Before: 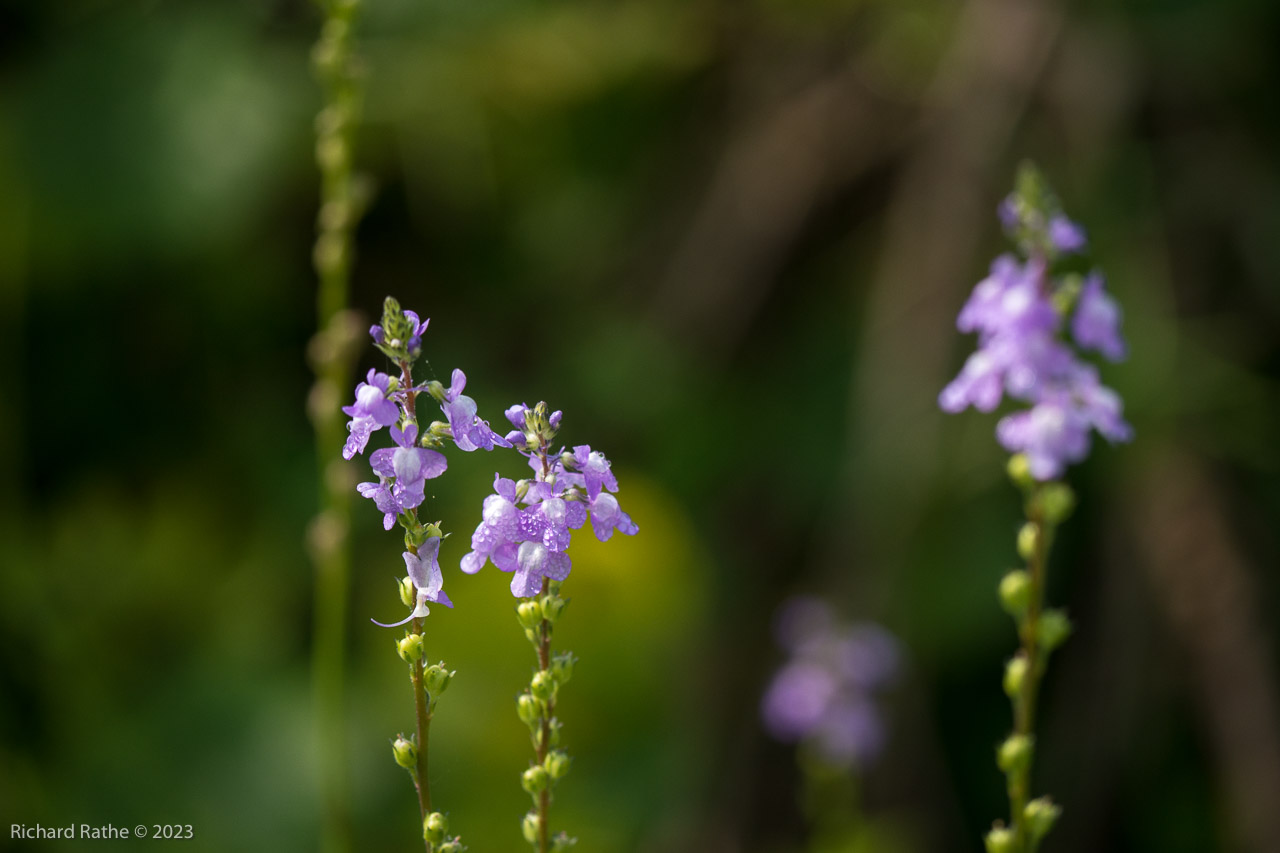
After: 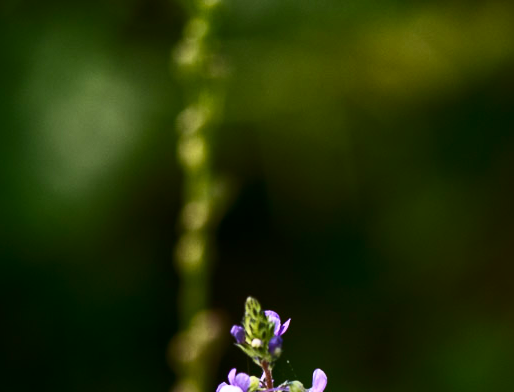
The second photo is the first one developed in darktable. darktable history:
contrast brightness saturation: contrast 0.409, brightness 0.107, saturation 0.214
crop and rotate: left 10.904%, top 0.071%, right 48.893%, bottom 53.946%
